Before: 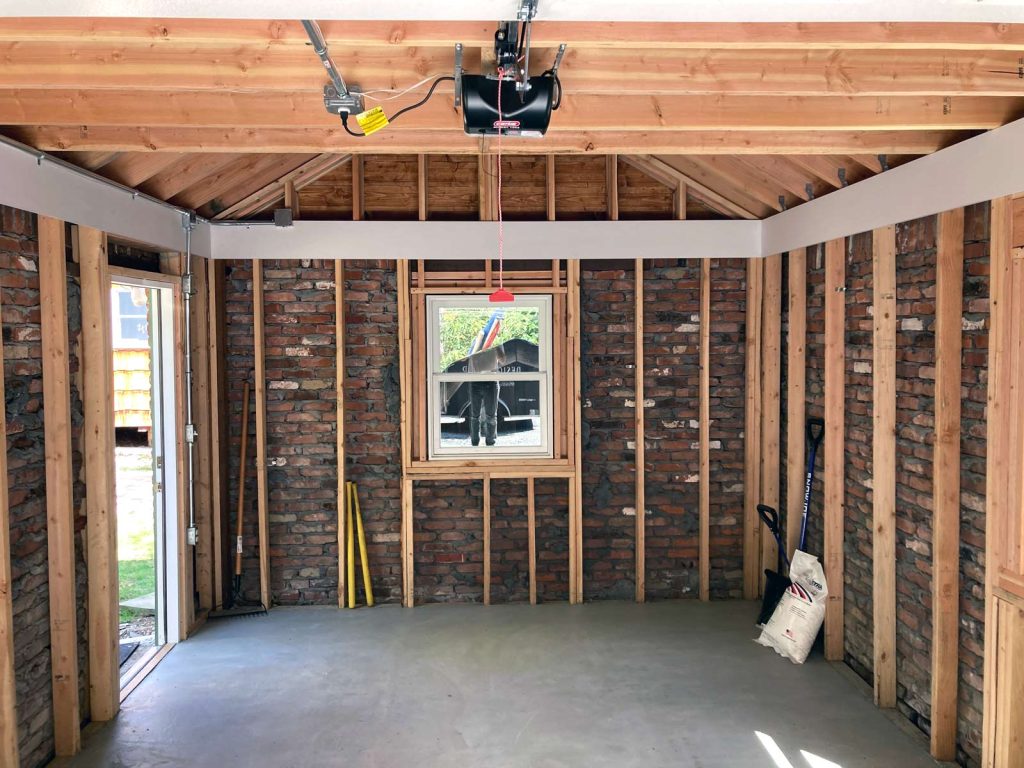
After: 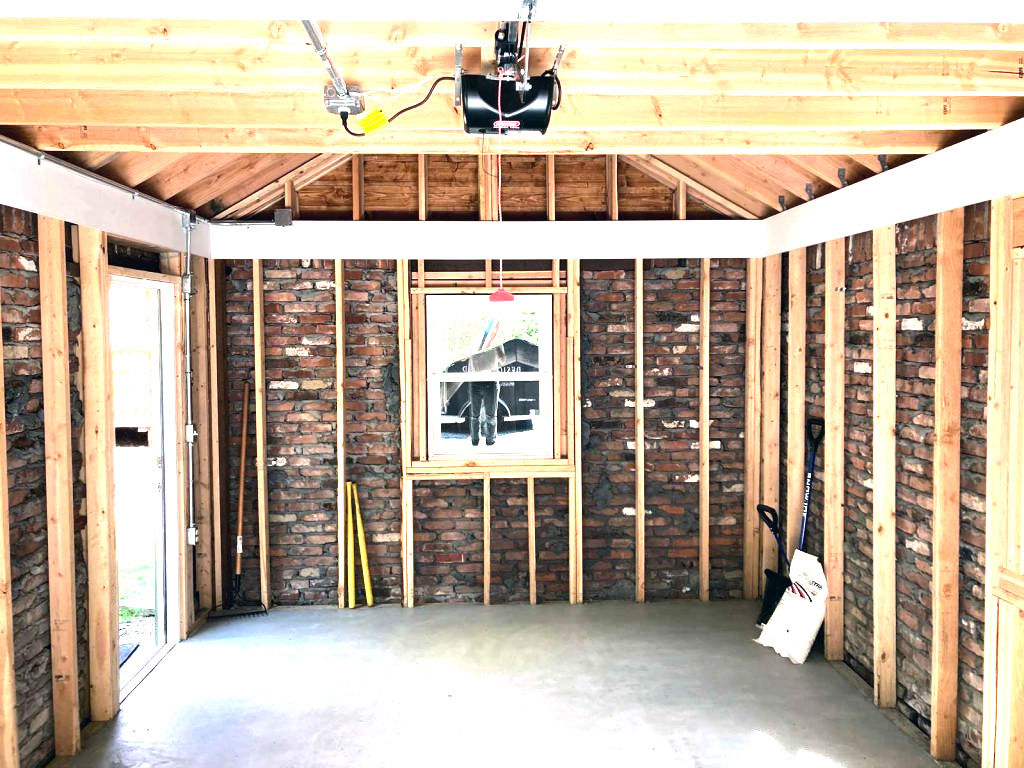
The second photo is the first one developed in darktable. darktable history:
tone equalizer: -8 EV -0.75 EV, -7 EV -0.7 EV, -6 EV -0.6 EV, -5 EV -0.4 EV, -3 EV 0.4 EV, -2 EV 0.6 EV, -1 EV 0.7 EV, +0 EV 0.75 EV, edges refinement/feathering 500, mask exposure compensation -1.57 EV, preserve details no
exposure: black level correction 0, exposure 0.95 EV, compensate exposure bias true, compensate highlight preservation false
